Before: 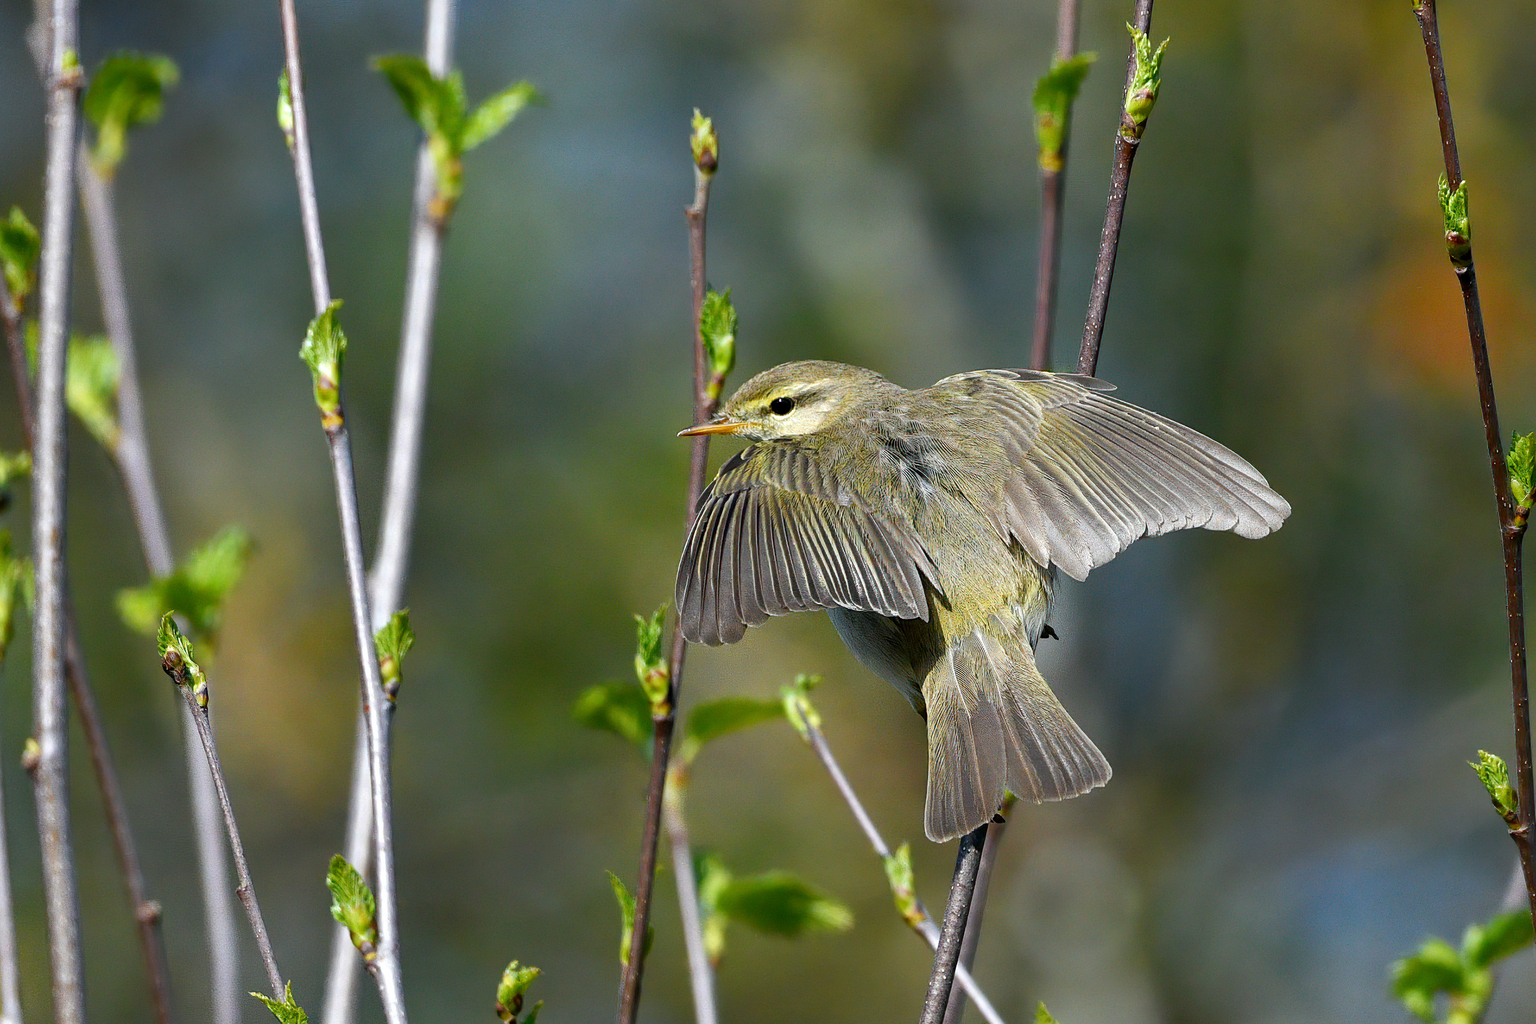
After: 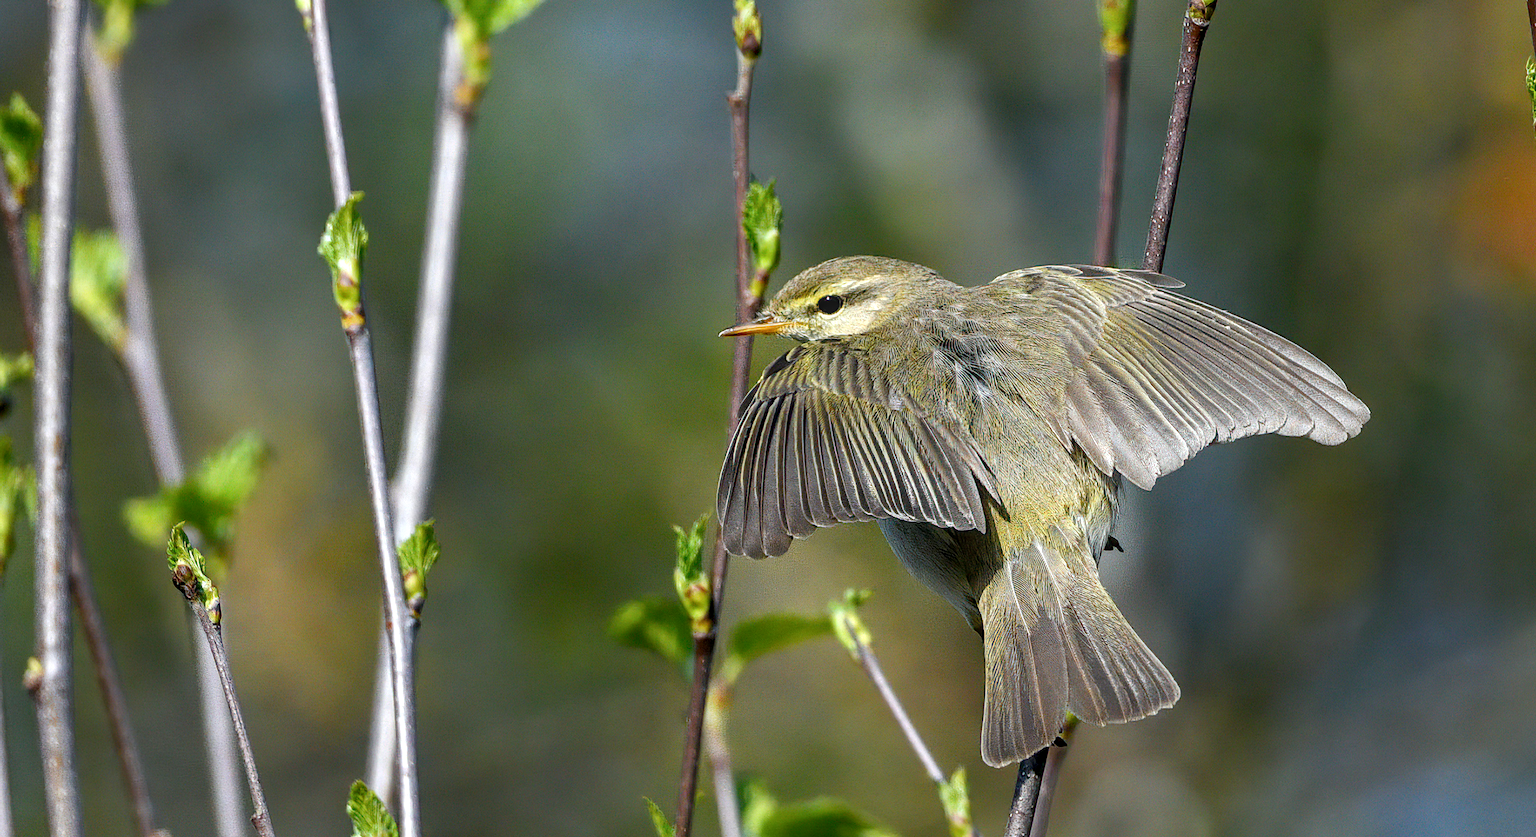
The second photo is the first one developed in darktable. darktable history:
crop and rotate: angle 0.03°, top 11.643%, right 5.651%, bottom 11.189%
local contrast: on, module defaults
